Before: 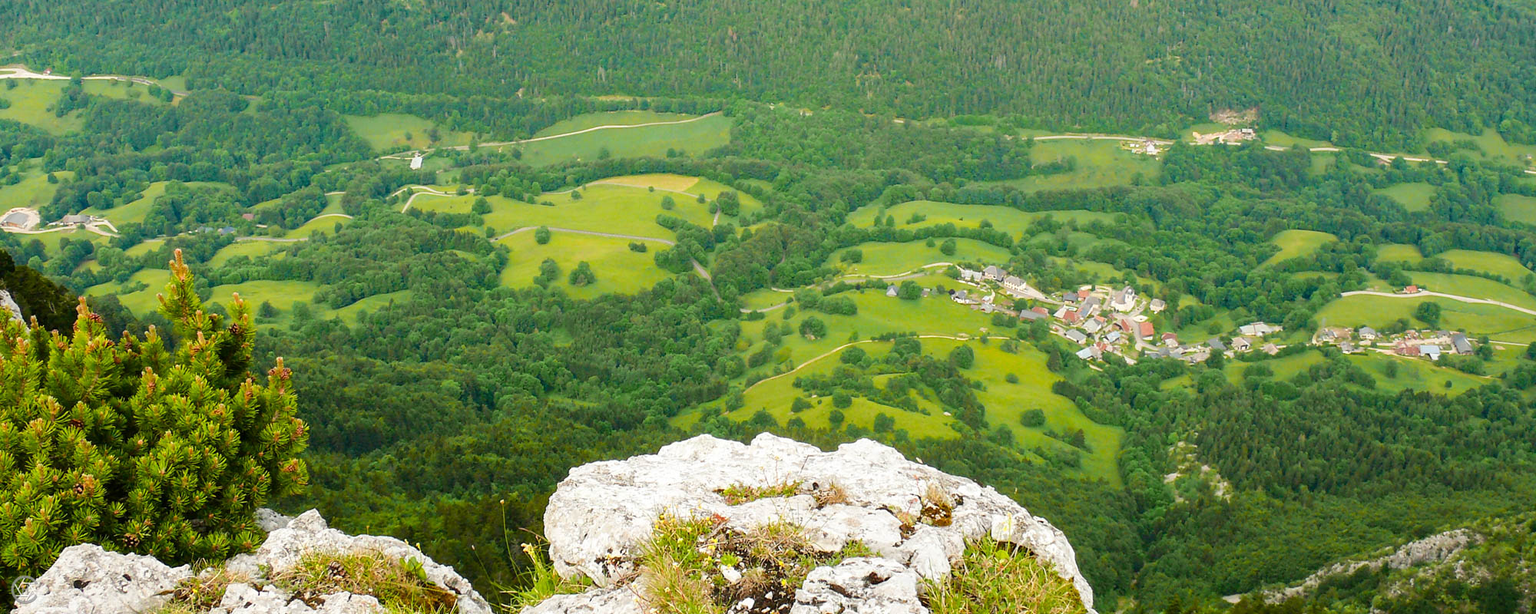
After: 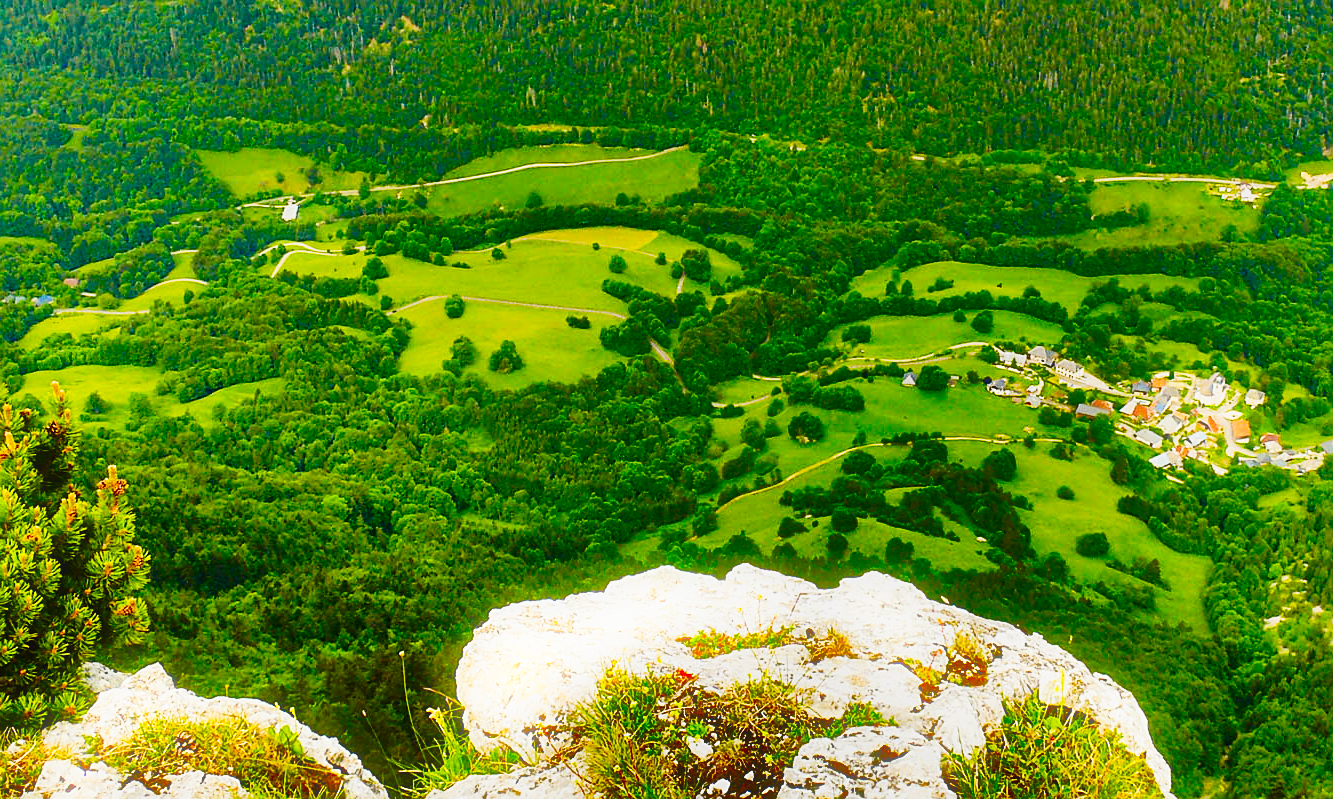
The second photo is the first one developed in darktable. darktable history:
base curve: curves: ch0 [(0, 0) (0.028, 0.03) (0.121, 0.232) (0.46, 0.748) (0.859, 0.968) (1, 1)], preserve colors none
crop and rotate: left 12.648%, right 20.685%
color contrast: green-magenta contrast 1.12, blue-yellow contrast 1.95, unbound 0
contrast brightness saturation: contrast 0.13, brightness -0.05, saturation 0.16
bloom: size 5%, threshold 95%, strength 15%
shadows and highlights: radius 123.98, shadows 100, white point adjustment -3, highlights -100, highlights color adjustment 89.84%, soften with gaussian
sharpen: on, module defaults
